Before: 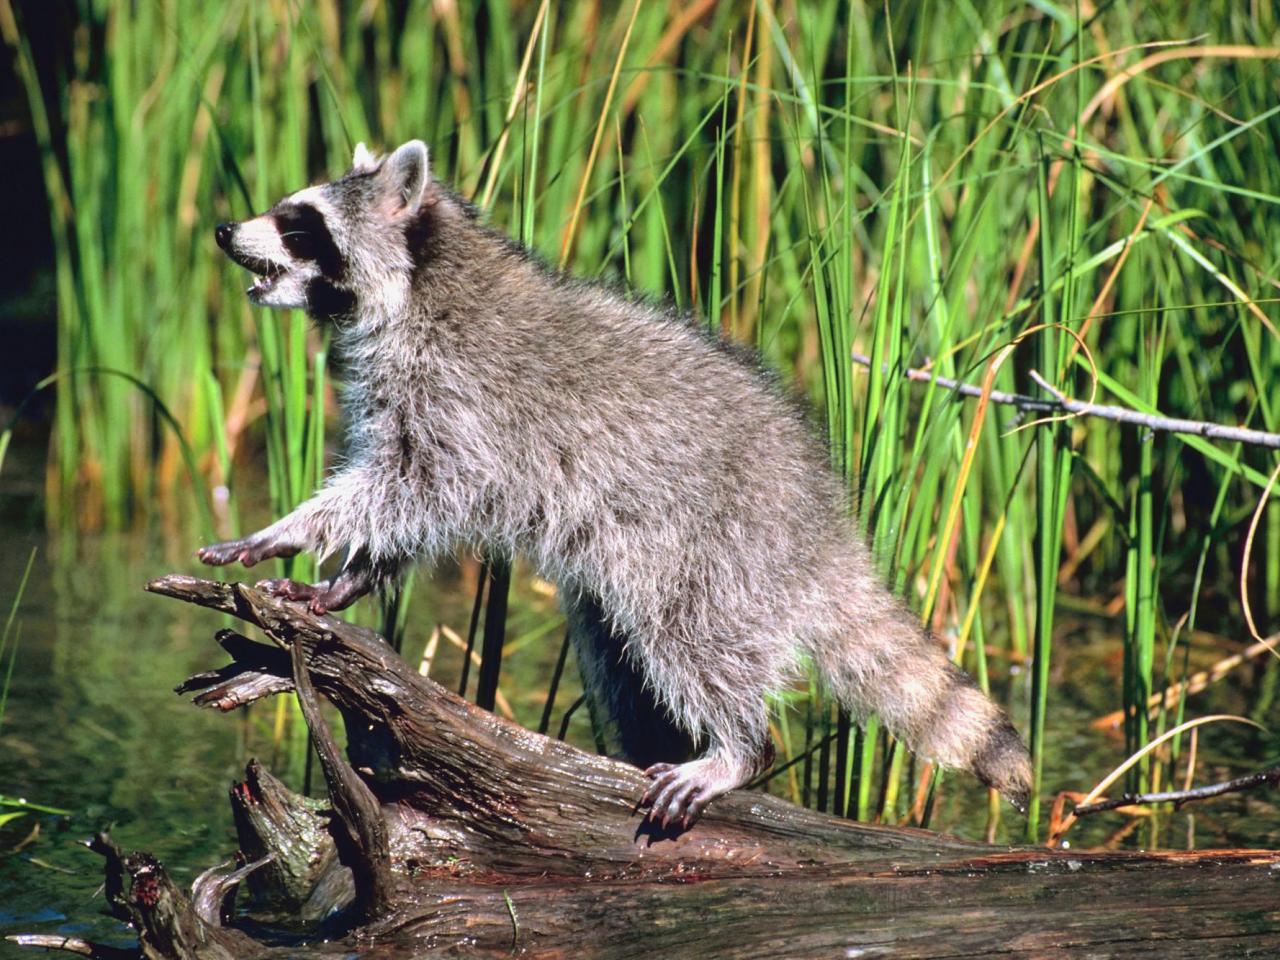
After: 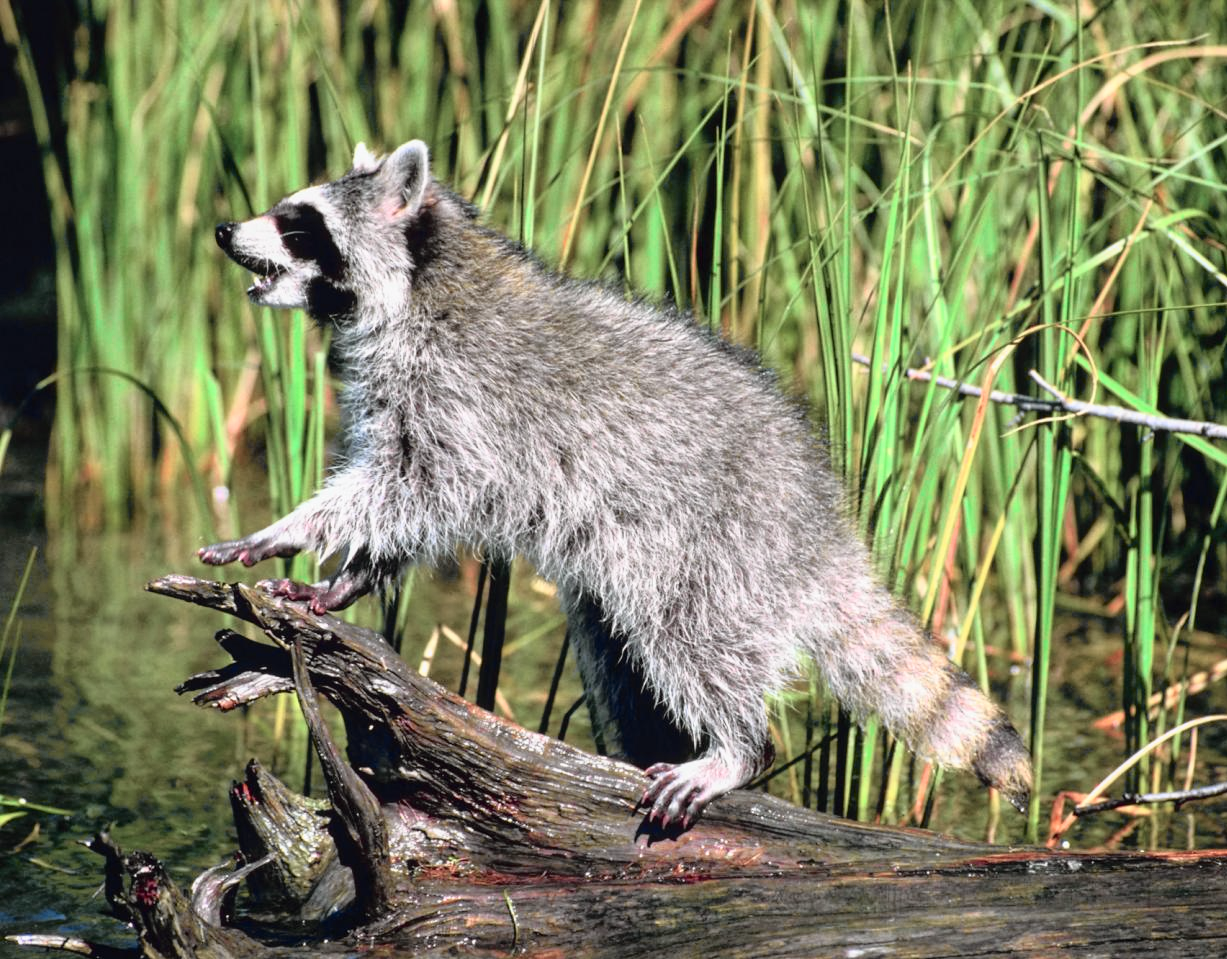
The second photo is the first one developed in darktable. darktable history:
crop: right 4.126%, bottom 0.031%
local contrast: highlights 100%, shadows 100%, detail 120%, midtone range 0.2
tone curve: curves: ch0 [(0, 0.009) (0.105, 0.08) (0.195, 0.18) (0.283, 0.316) (0.384, 0.434) (0.485, 0.531) (0.638, 0.69) (0.81, 0.872) (1, 0.977)]; ch1 [(0, 0) (0.161, 0.092) (0.35, 0.33) (0.379, 0.401) (0.456, 0.469) (0.502, 0.5) (0.525, 0.514) (0.586, 0.604) (0.642, 0.645) (0.858, 0.817) (1, 0.942)]; ch2 [(0, 0) (0.371, 0.362) (0.437, 0.437) (0.48, 0.49) (0.53, 0.515) (0.56, 0.571) (0.622, 0.606) (0.881, 0.795) (1, 0.929)], color space Lab, independent channels, preserve colors none
